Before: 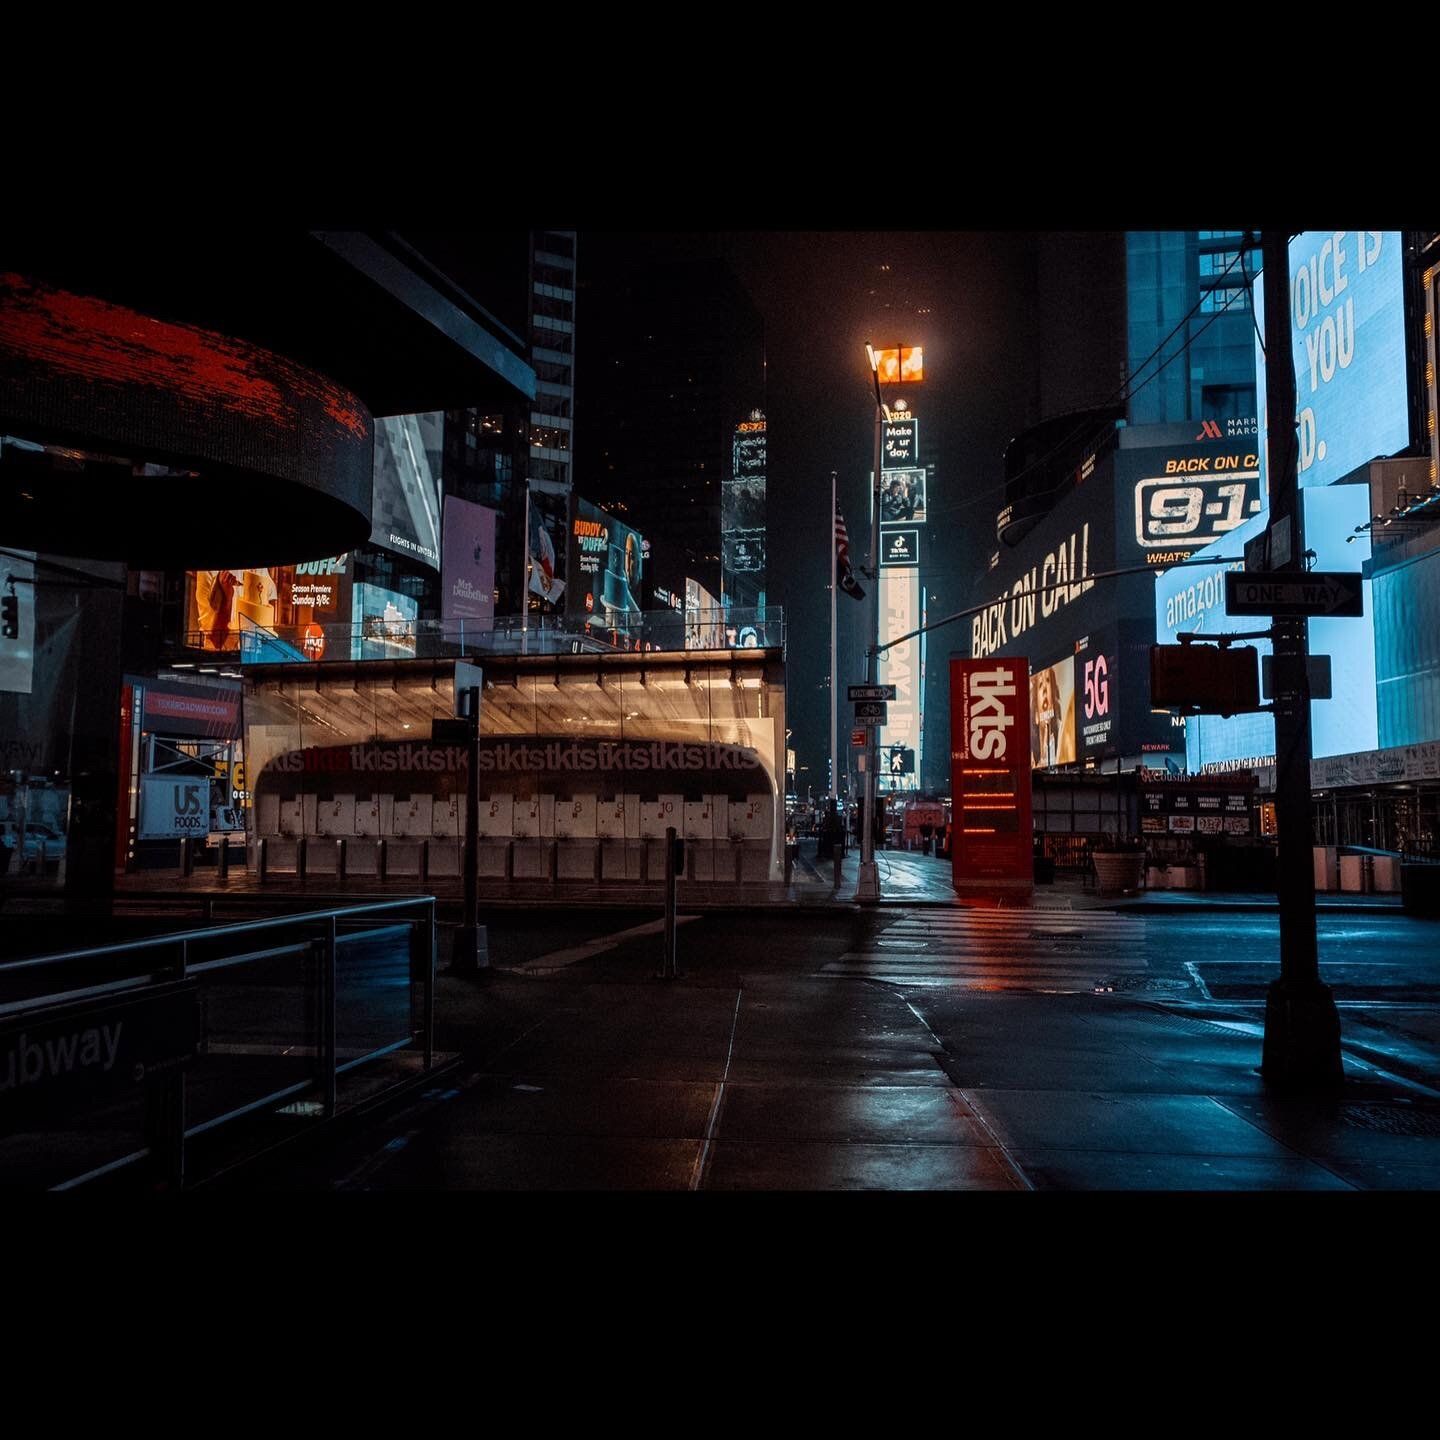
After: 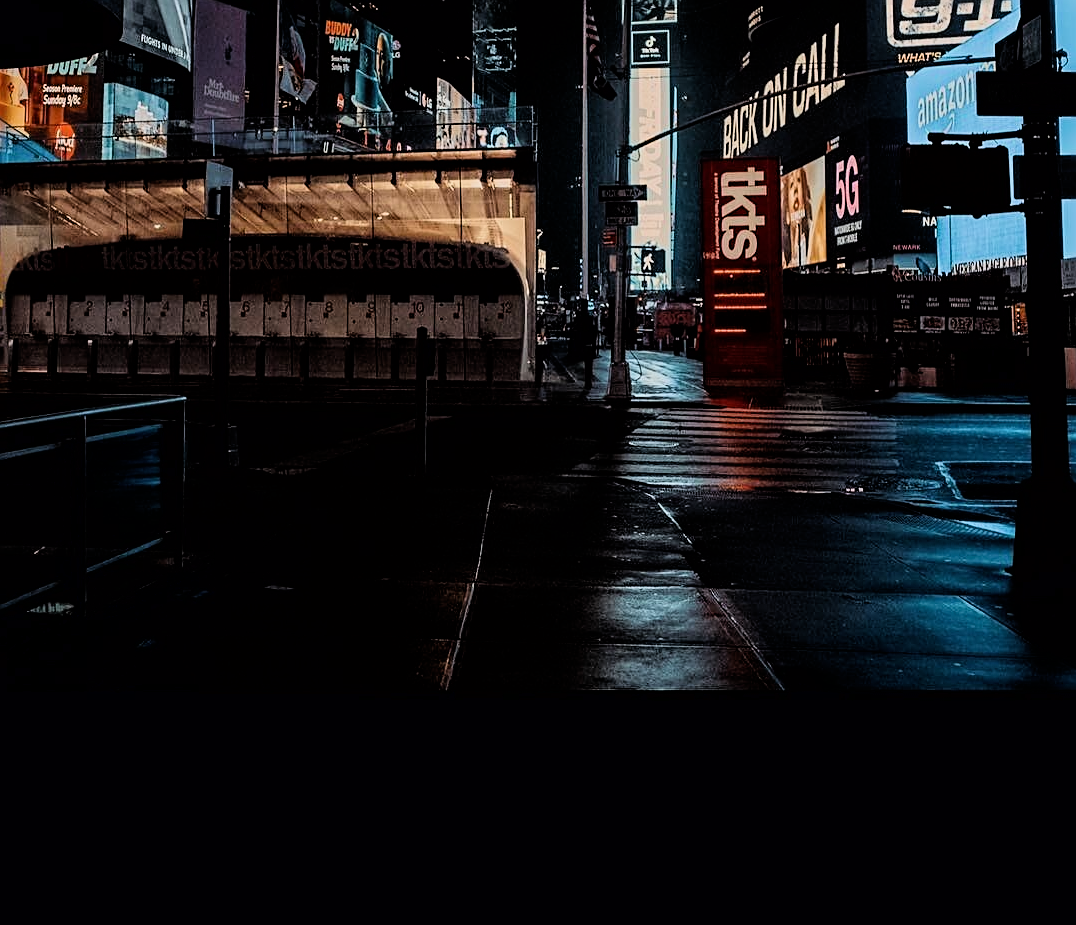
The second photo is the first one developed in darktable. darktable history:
sharpen: on, module defaults
crop and rotate: left 17.323%, top 34.739%, right 7.894%, bottom 0.974%
filmic rgb: black relative exposure -5 EV, white relative exposure 3.99 EV, hardness 2.89, contrast 1.299, color science v6 (2022)
